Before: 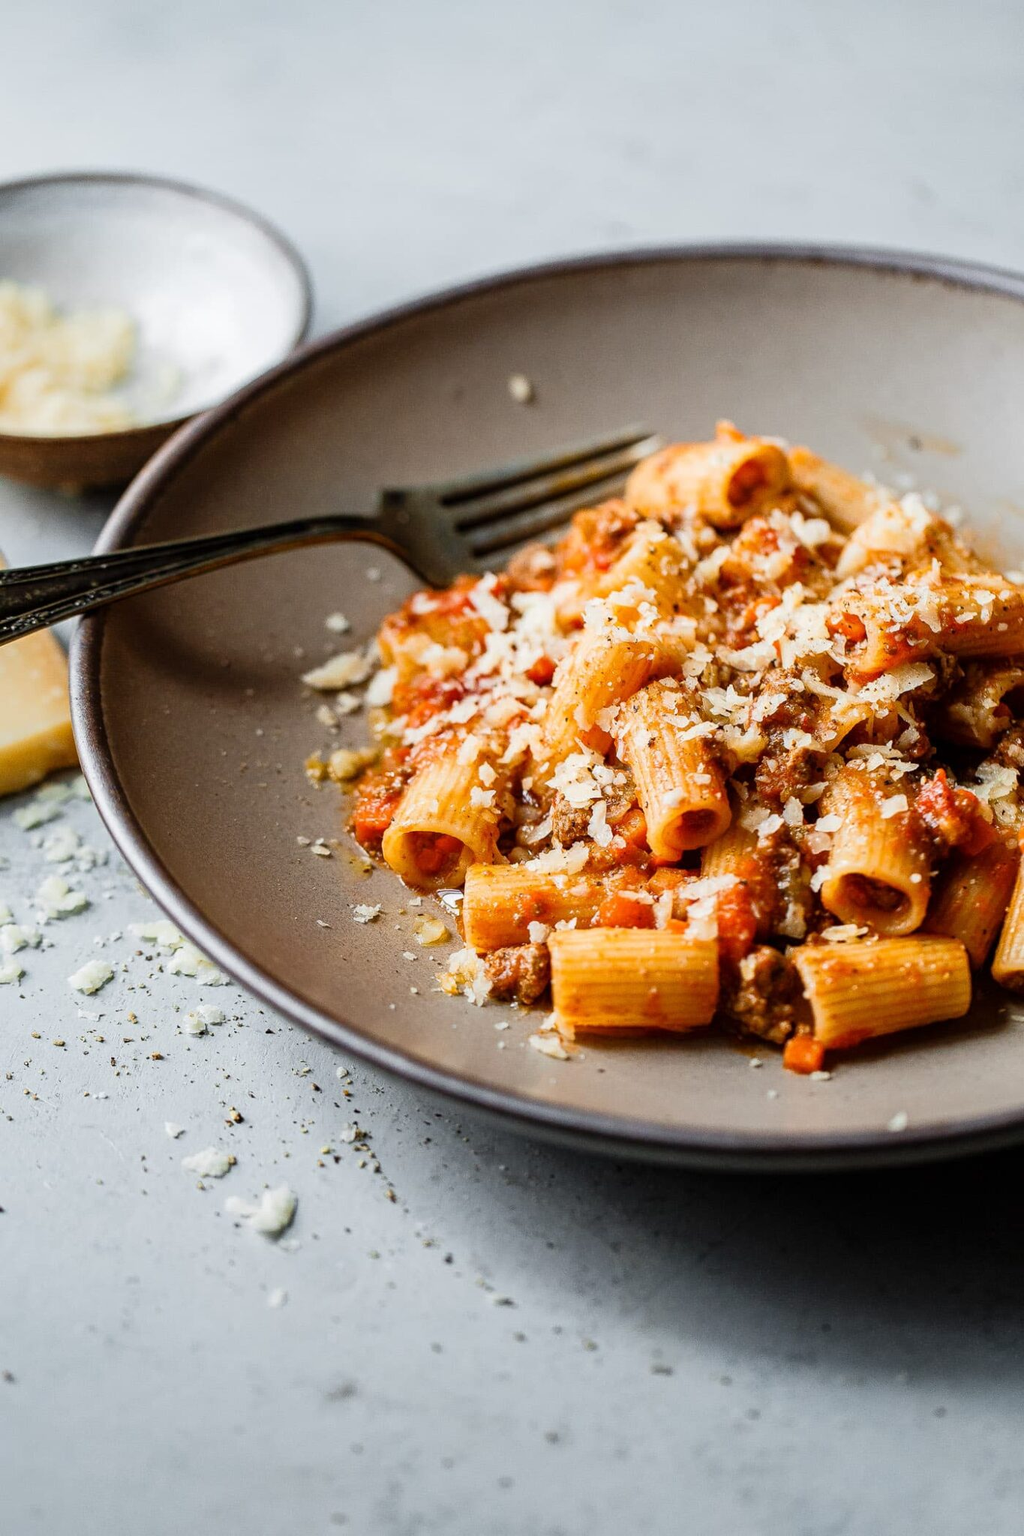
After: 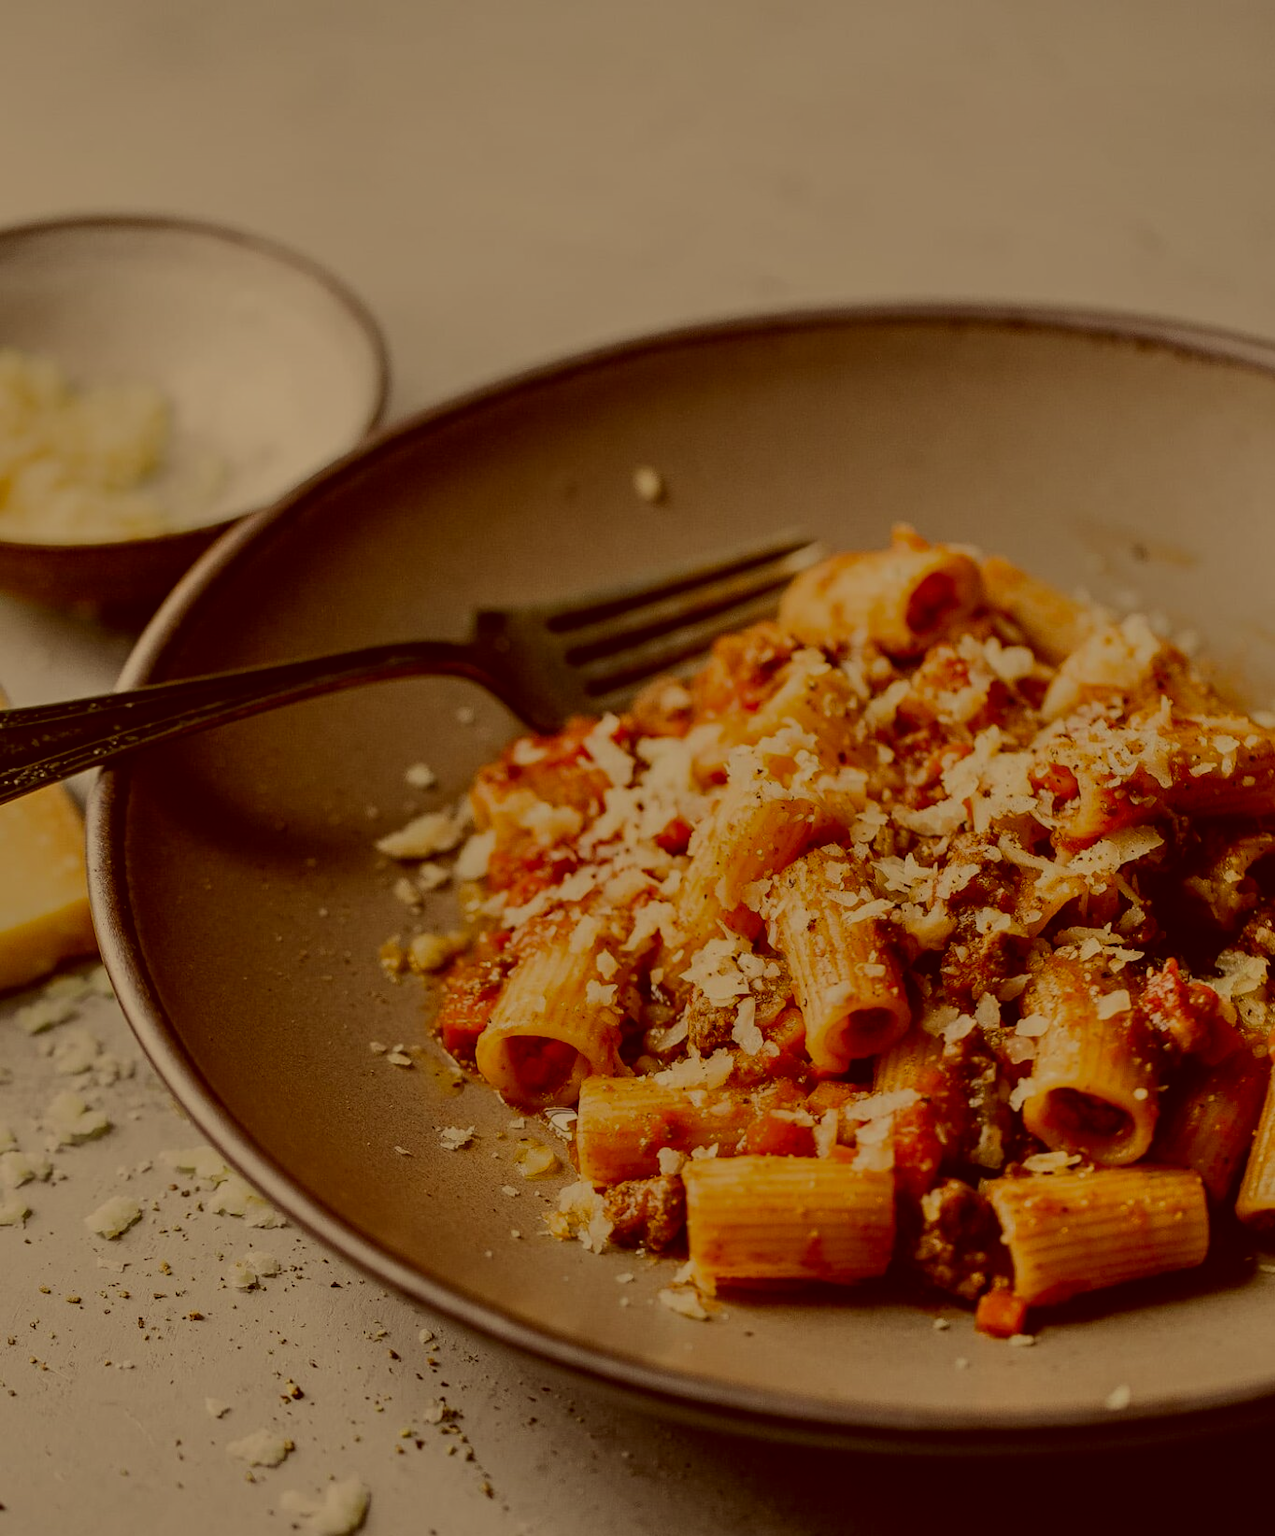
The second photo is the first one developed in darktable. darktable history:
crop: bottom 19.721%
exposure: exposure -1.493 EV, compensate highlight preservation false
shadows and highlights: shadows 36.09, highlights -34.75, soften with gaussian
color correction: highlights a* 1.23, highlights b* 24.53, shadows a* 16.2, shadows b* 24.47
